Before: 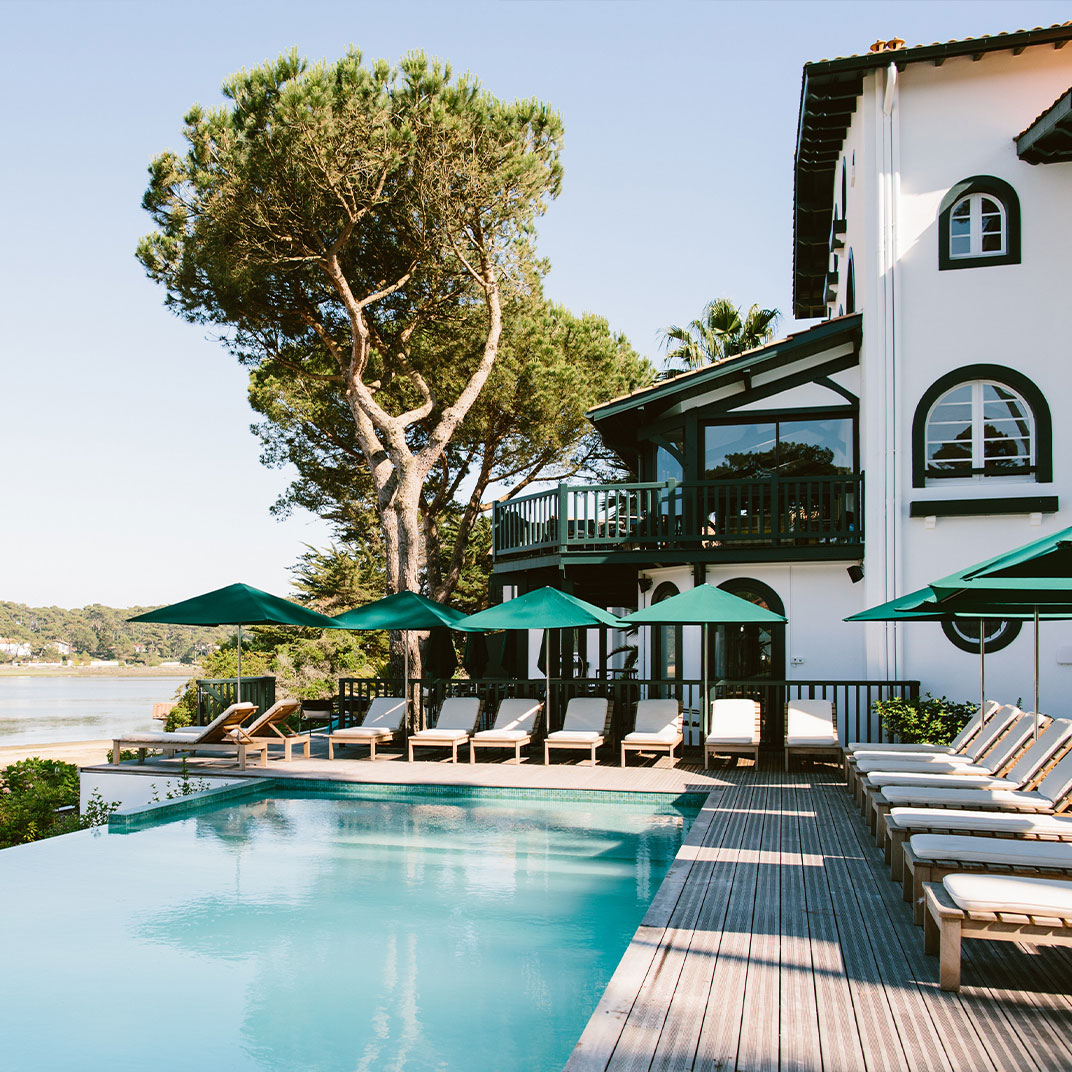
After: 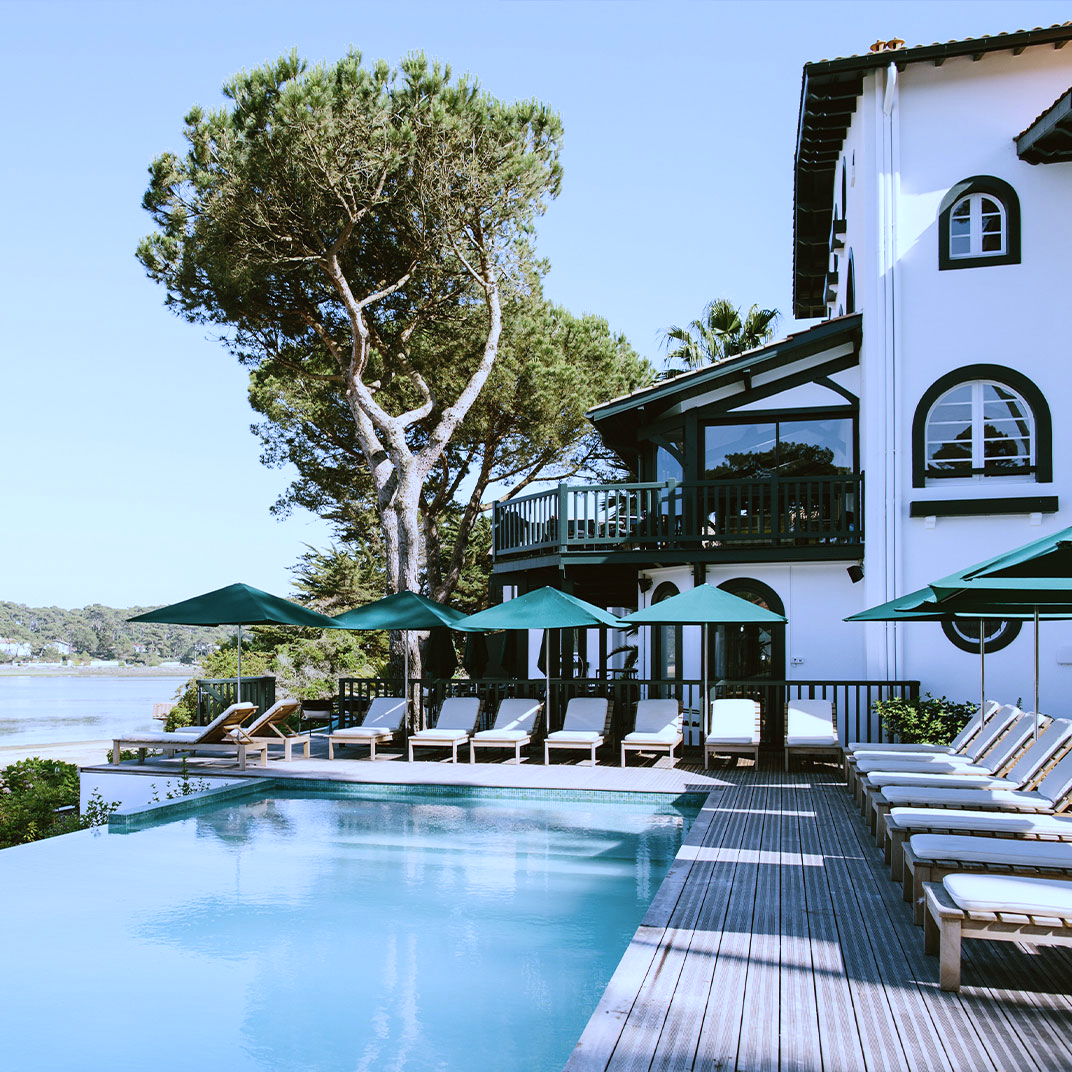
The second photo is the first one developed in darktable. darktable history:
white balance: red 0.871, blue 1.249
color correction: saturation 0.85
